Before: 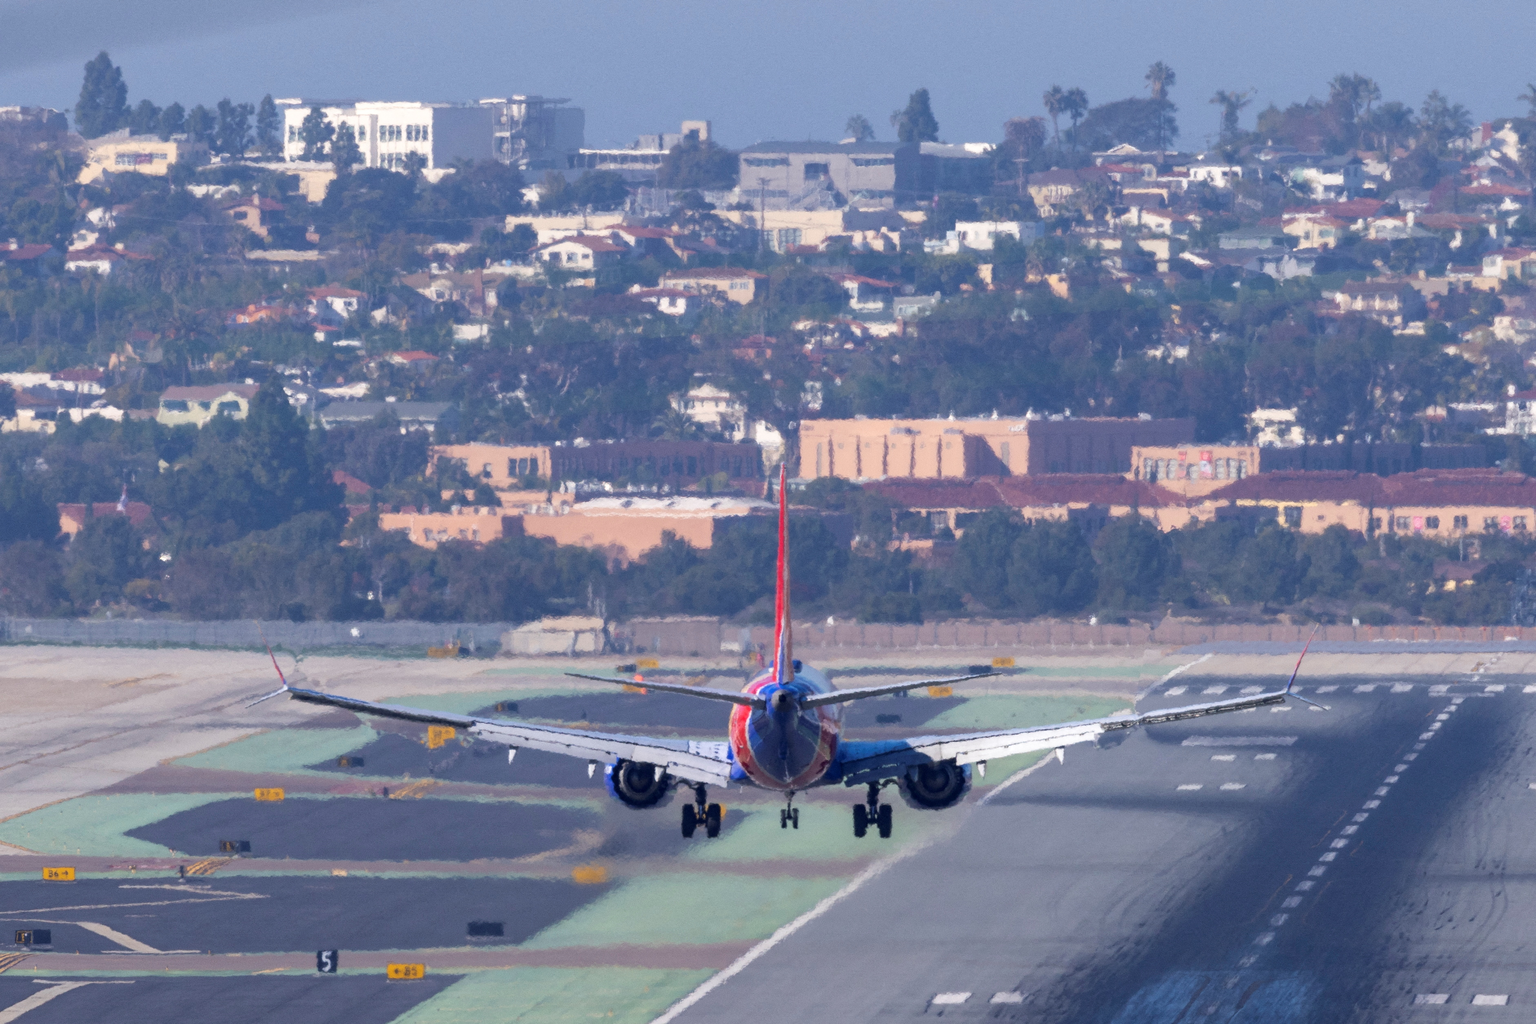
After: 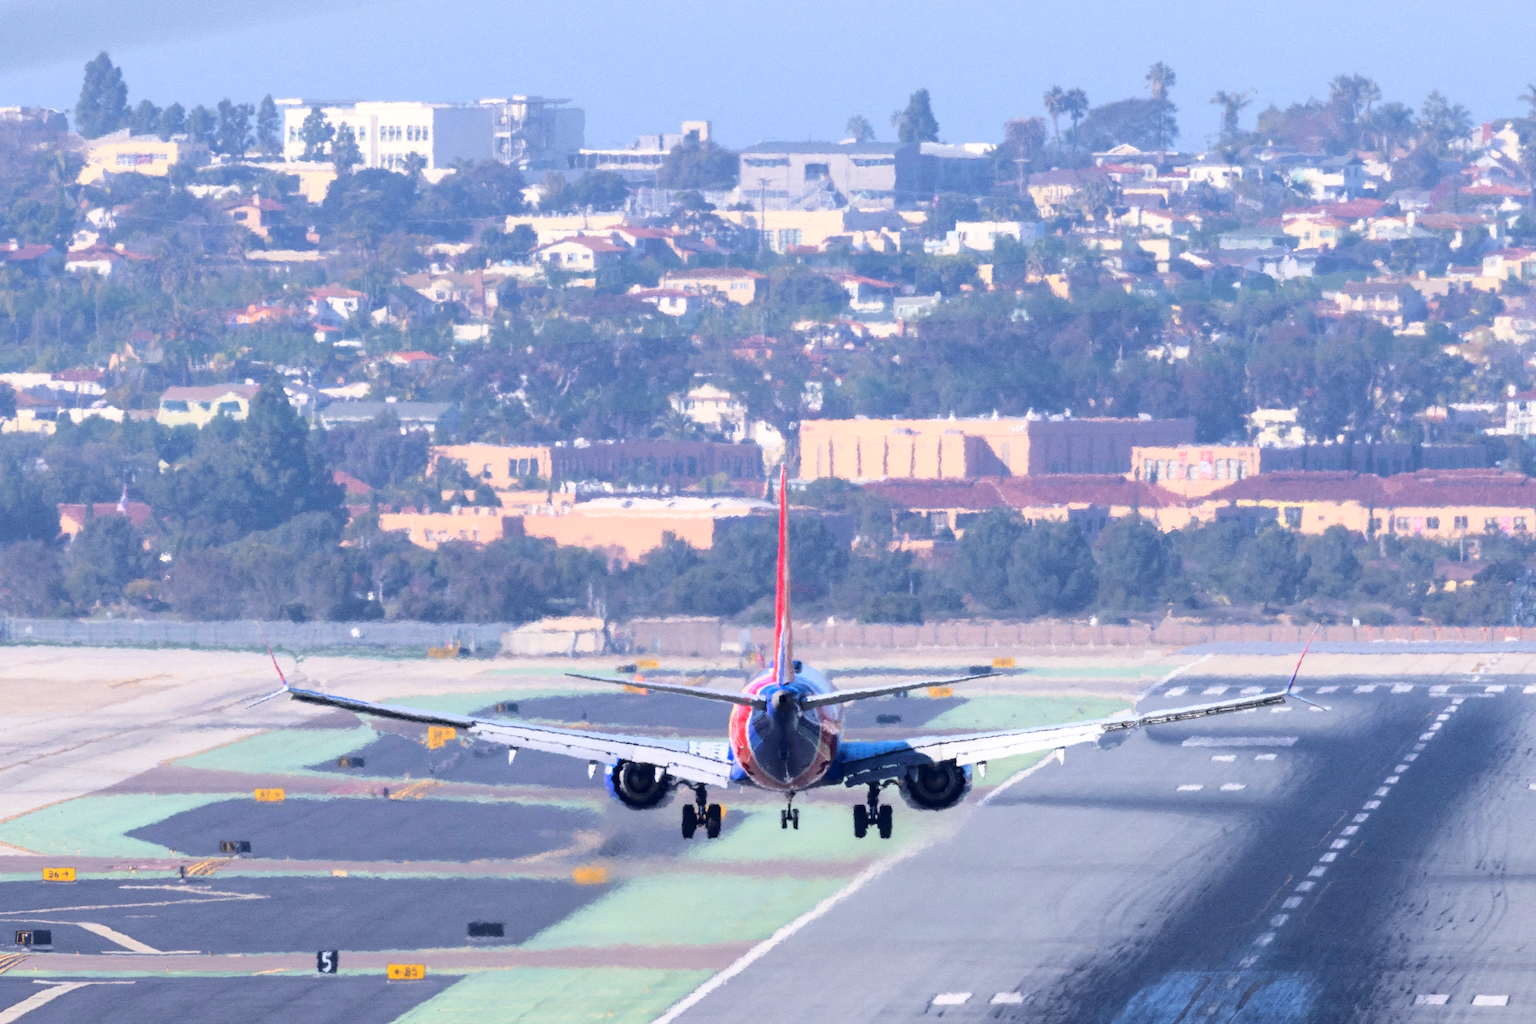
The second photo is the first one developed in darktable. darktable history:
base curve: curves: ch0 [(0, 0) (0.028, 0.03) (0.121, 0.232) (0.46, 0.748) (0.859, 0.968) (1, 1)]
white balance: emerald 1
